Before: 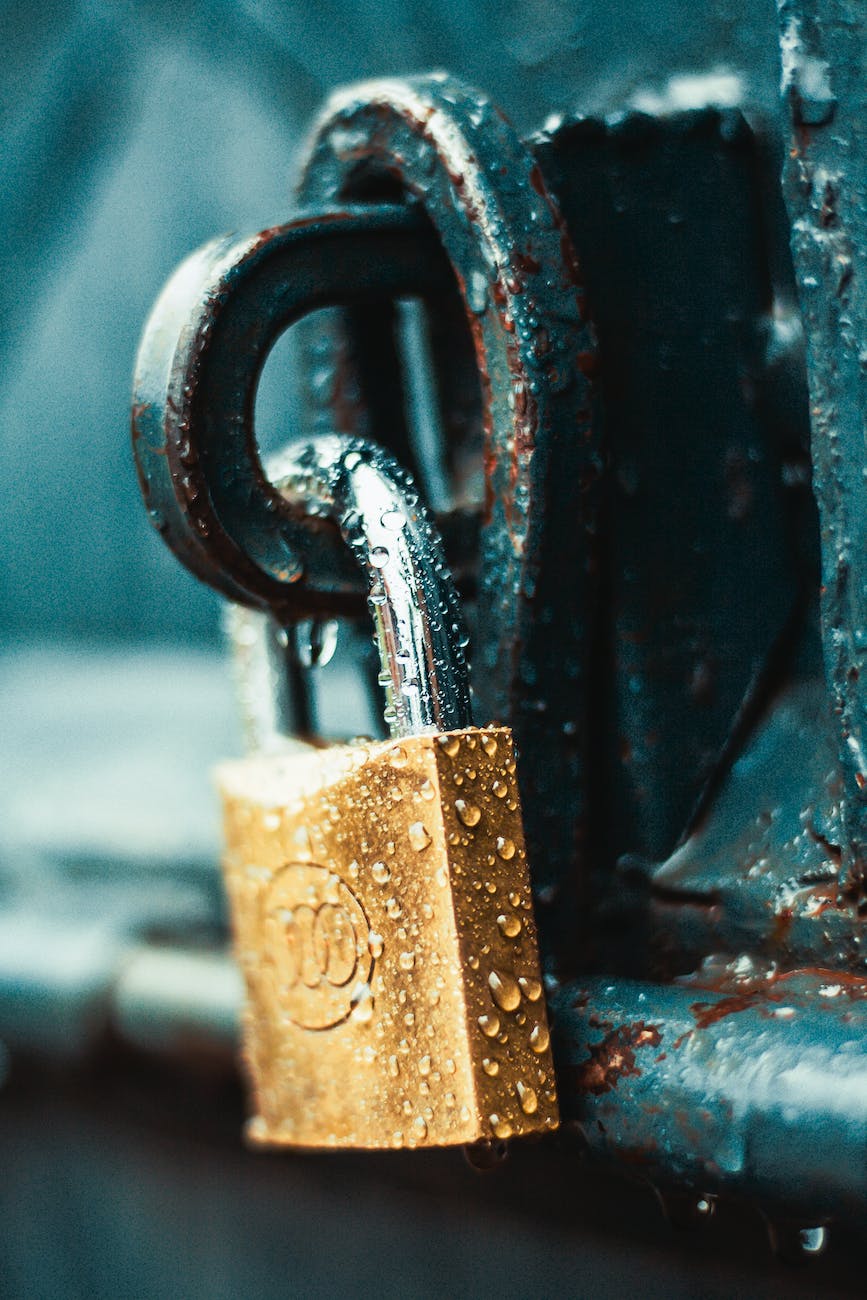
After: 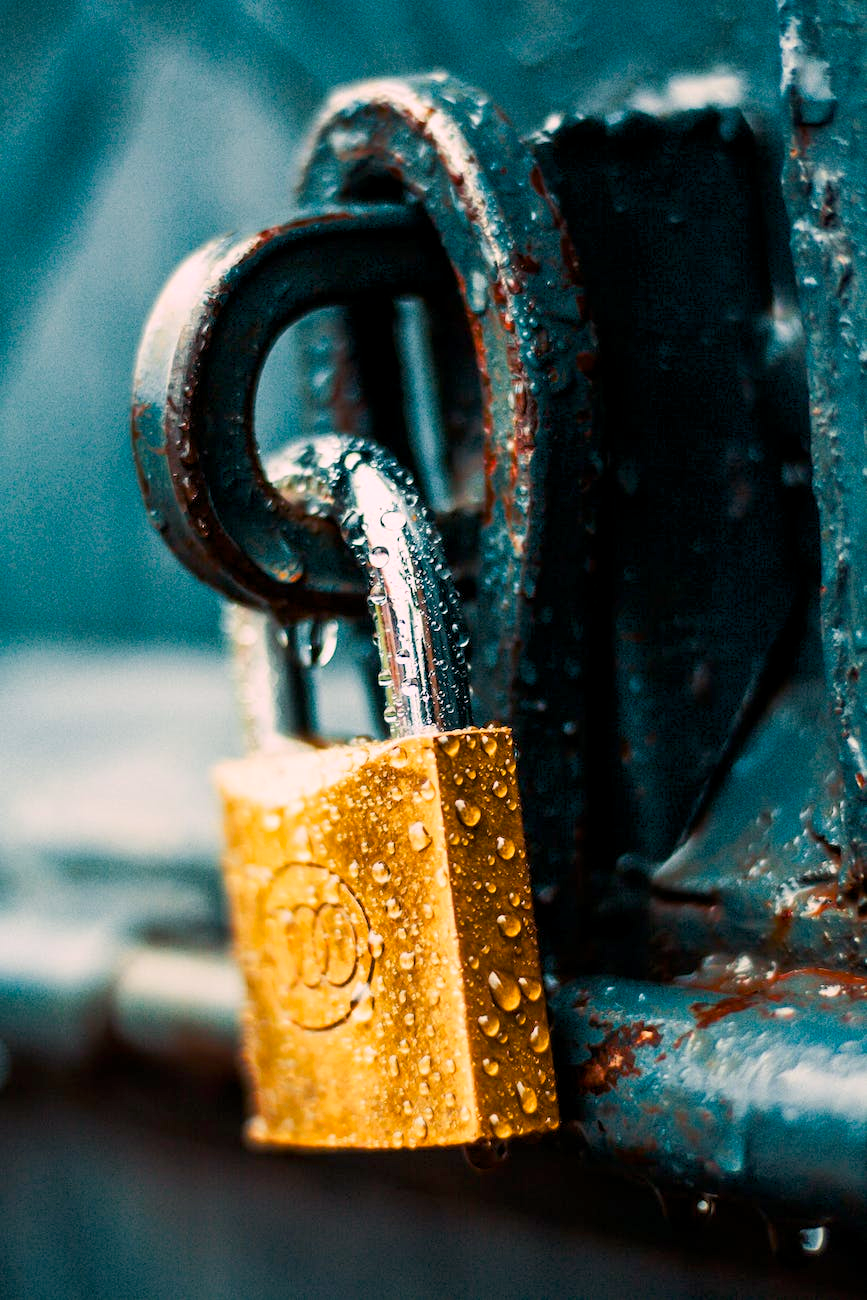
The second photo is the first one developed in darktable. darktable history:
color balance rgb: global offset › luminance -0.479%, perceptual saturation grading › global saturation 39.286%, global vibrance 2.148%
color correction: highlights a* 14.72, highlights b* 4.7
